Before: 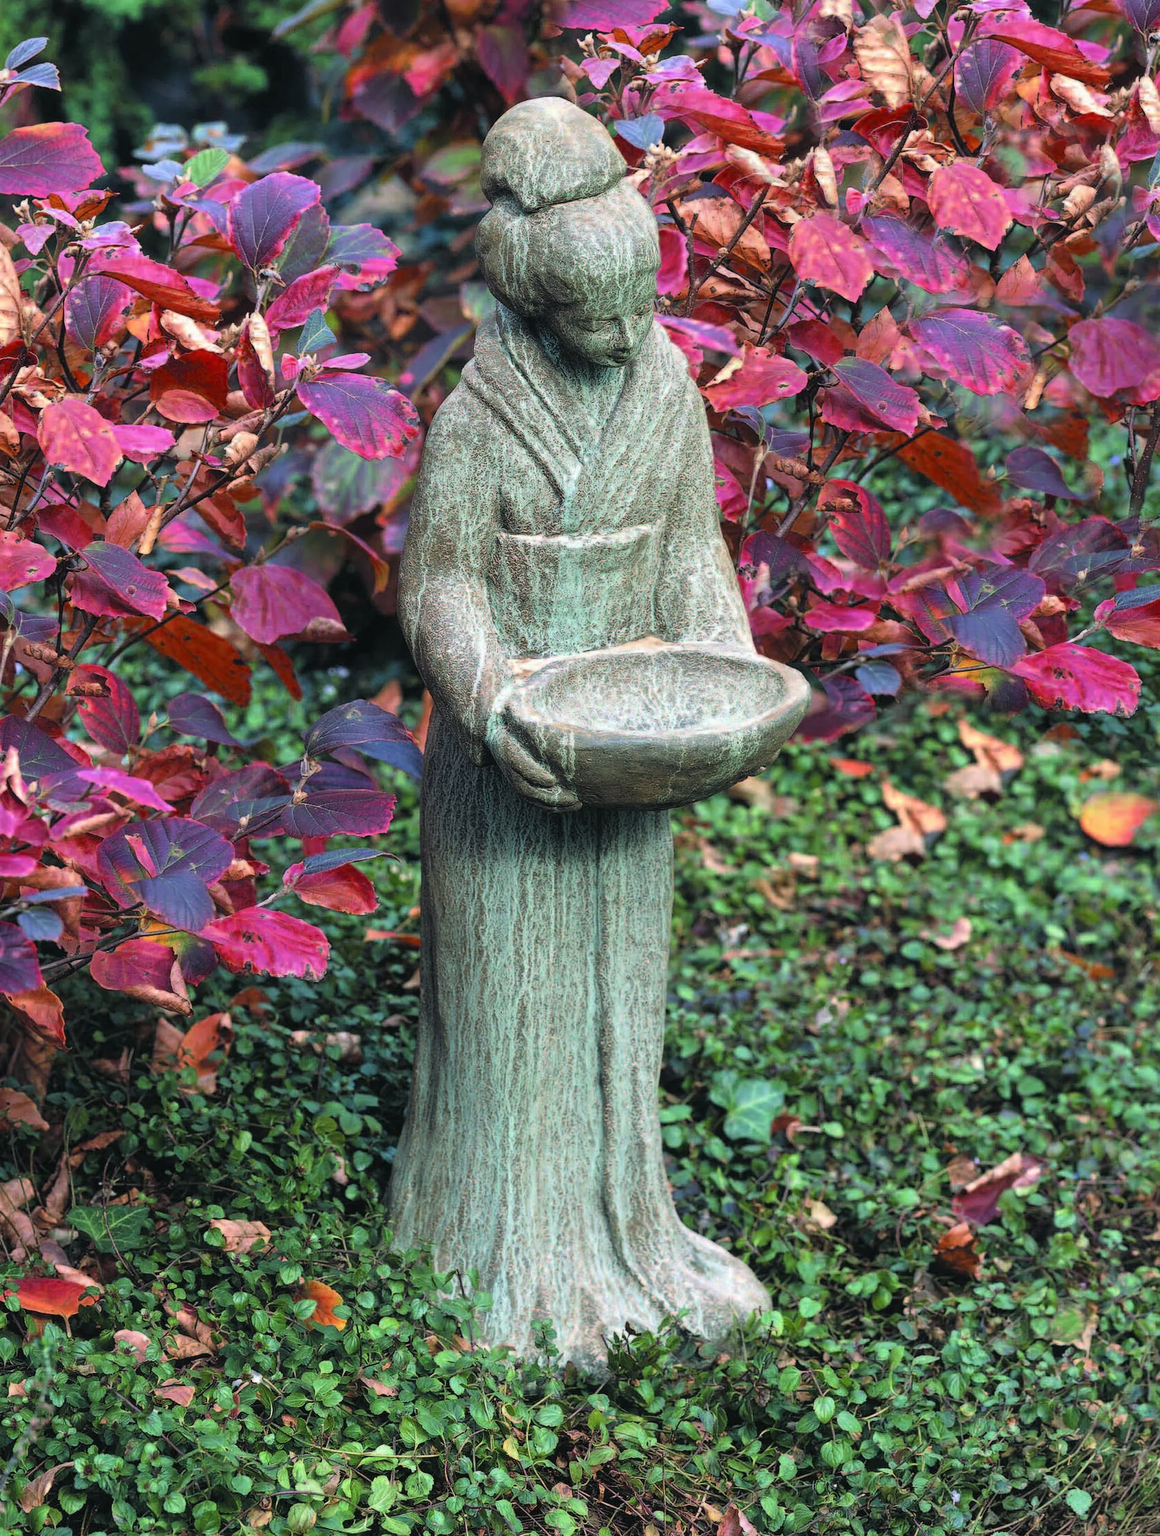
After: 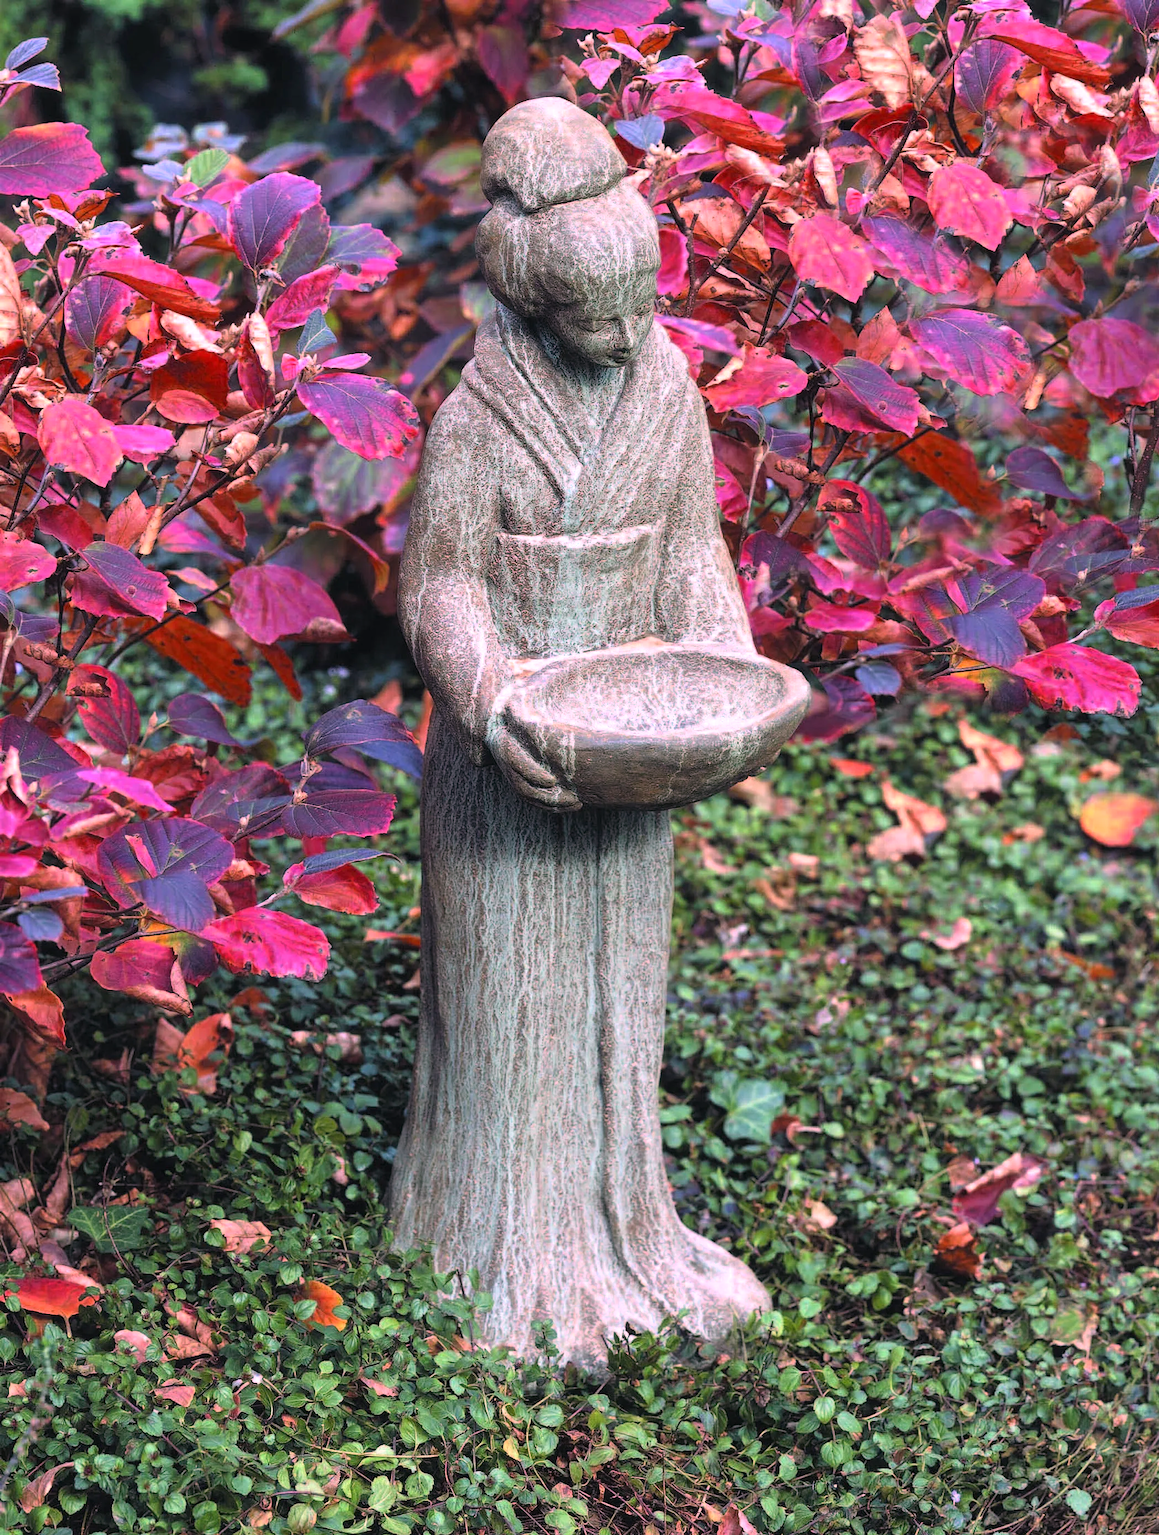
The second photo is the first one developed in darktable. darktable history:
white balance: red 1.188, blue 1.11
